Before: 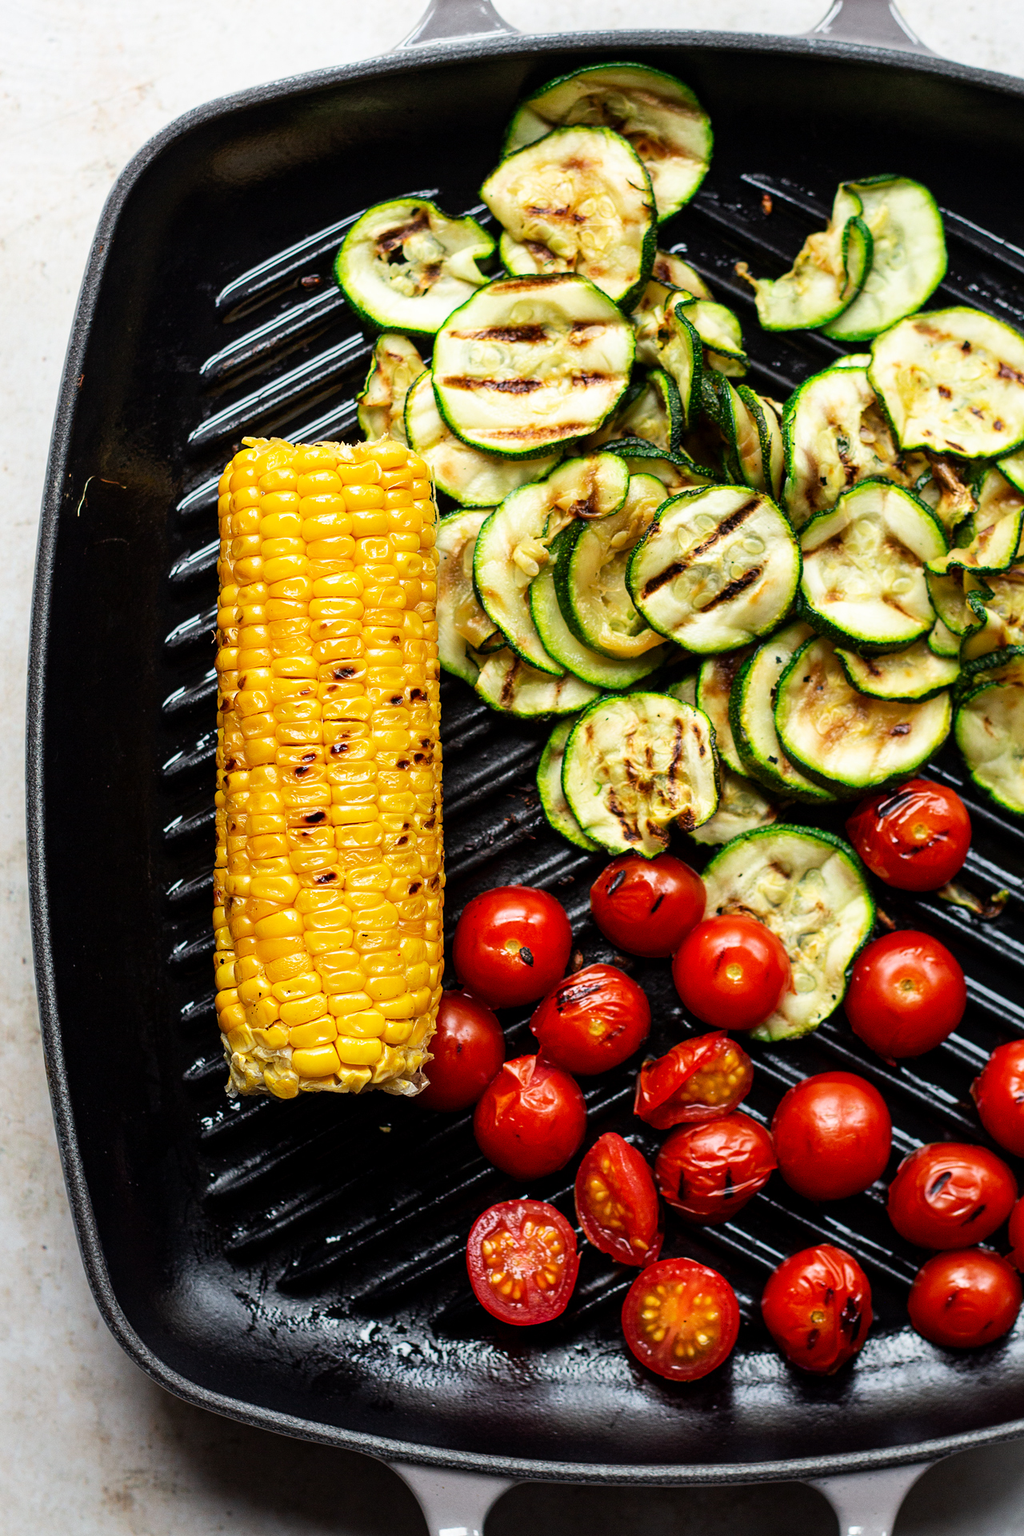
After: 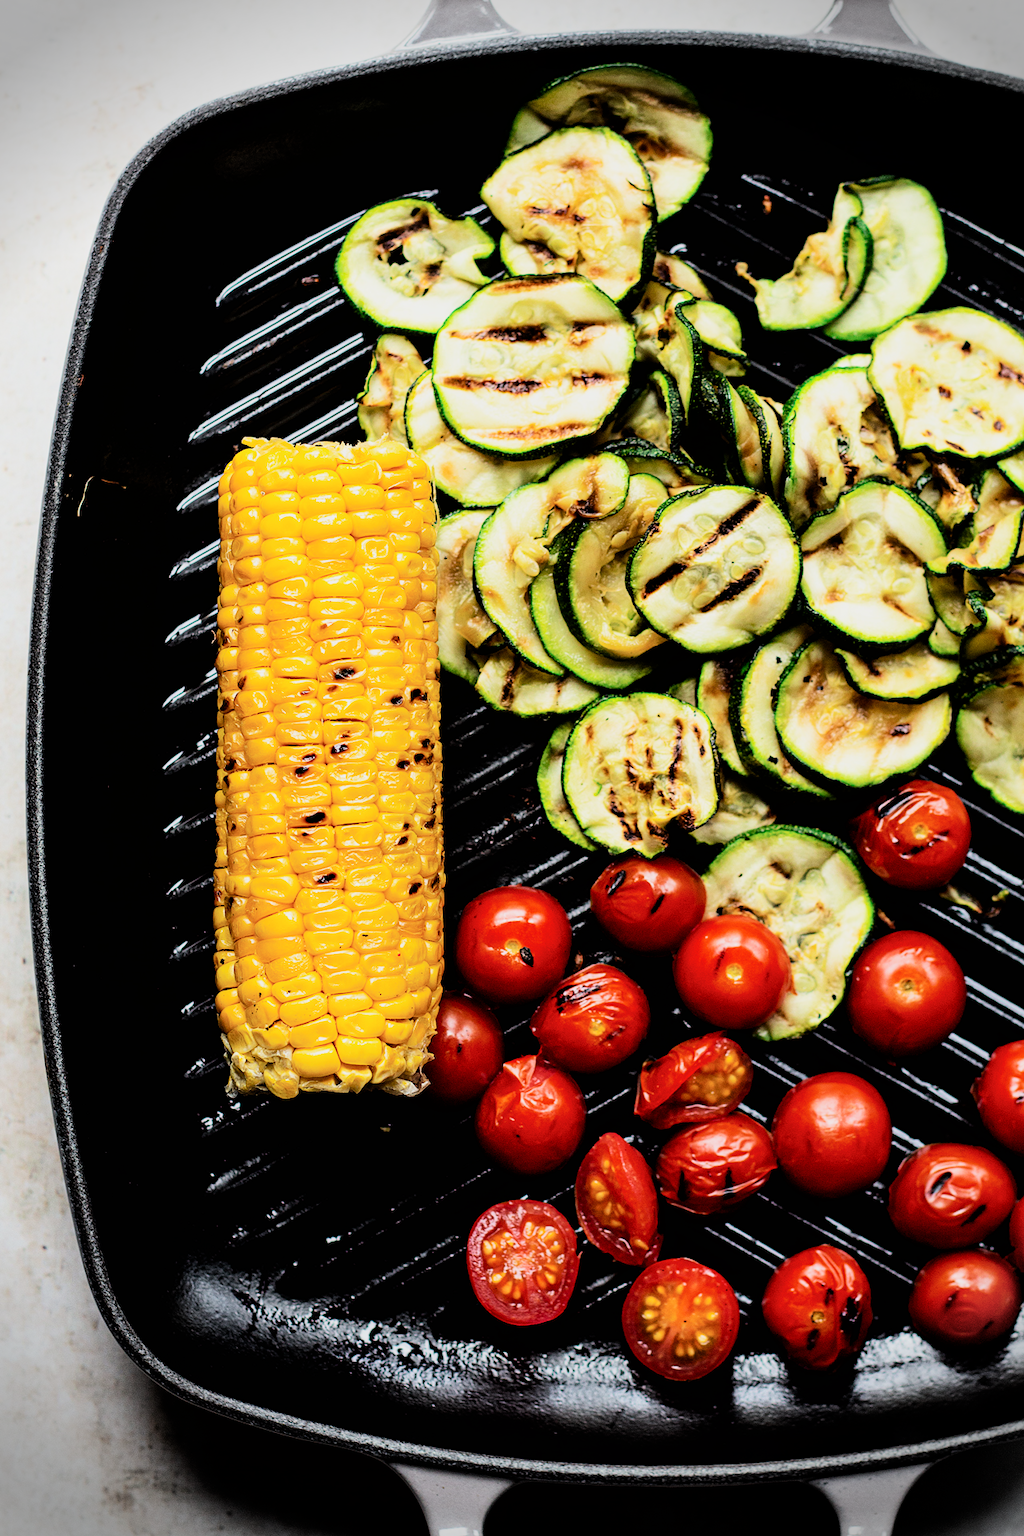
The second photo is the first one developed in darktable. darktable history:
color correction: saturation 0.98
contrast brightness saturation: contrast 0.1, brightness 0.02, saturation 0.02
filmic rgb: black relative exposure -5 EV, hardness 2.88, contrast 1.5
vignetting: fall-off start 88.03%, fall-off radius 24.9%
